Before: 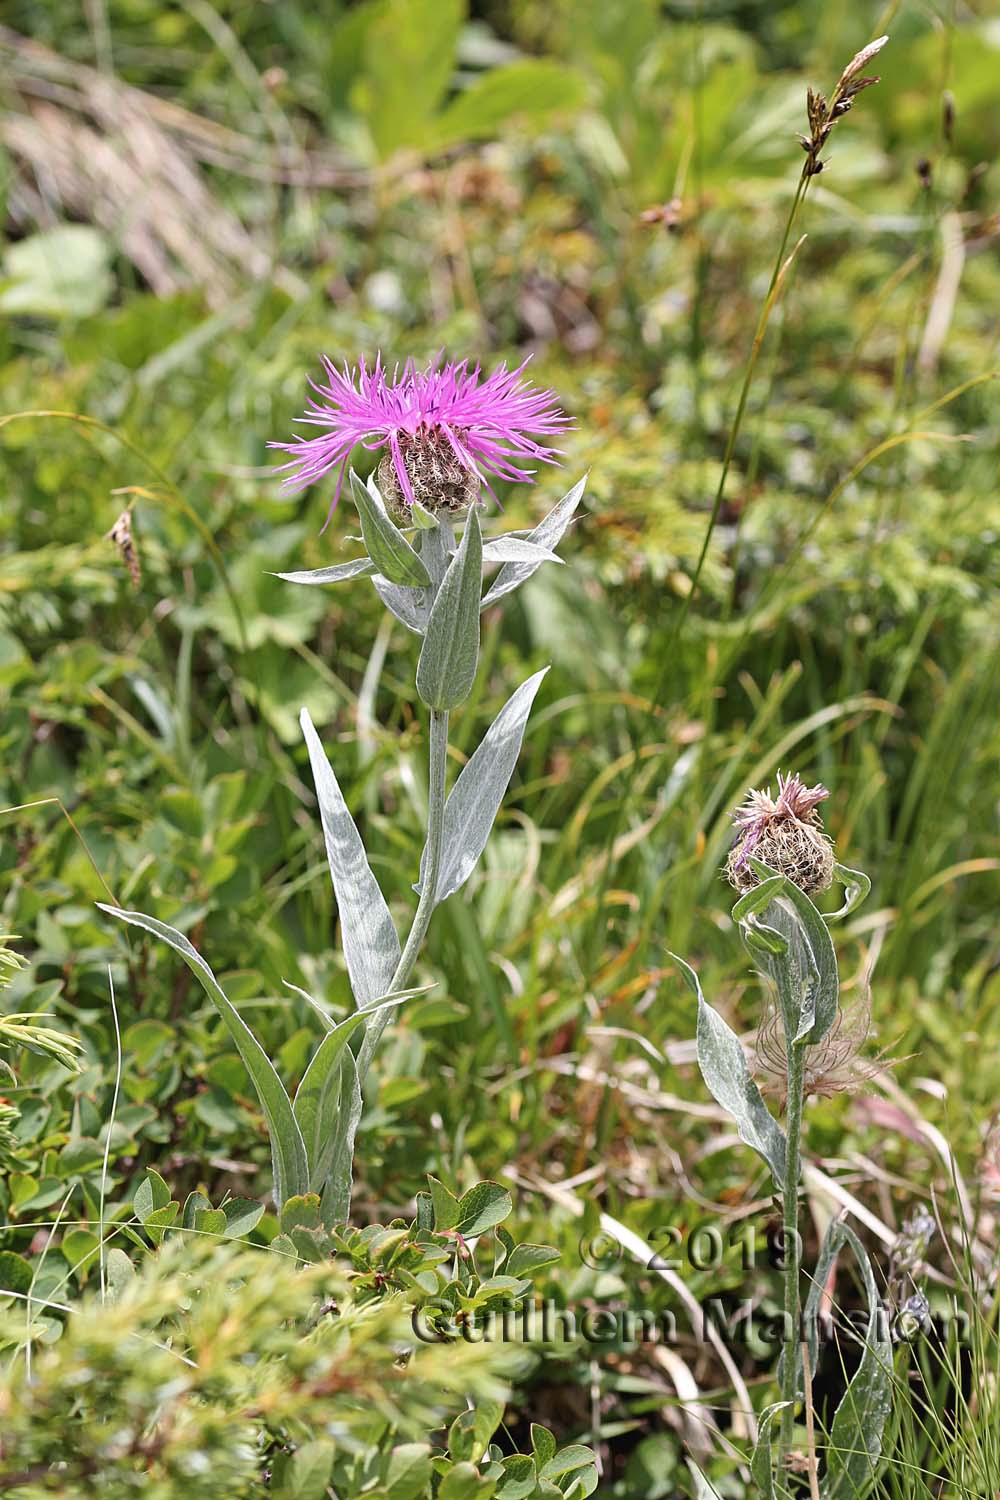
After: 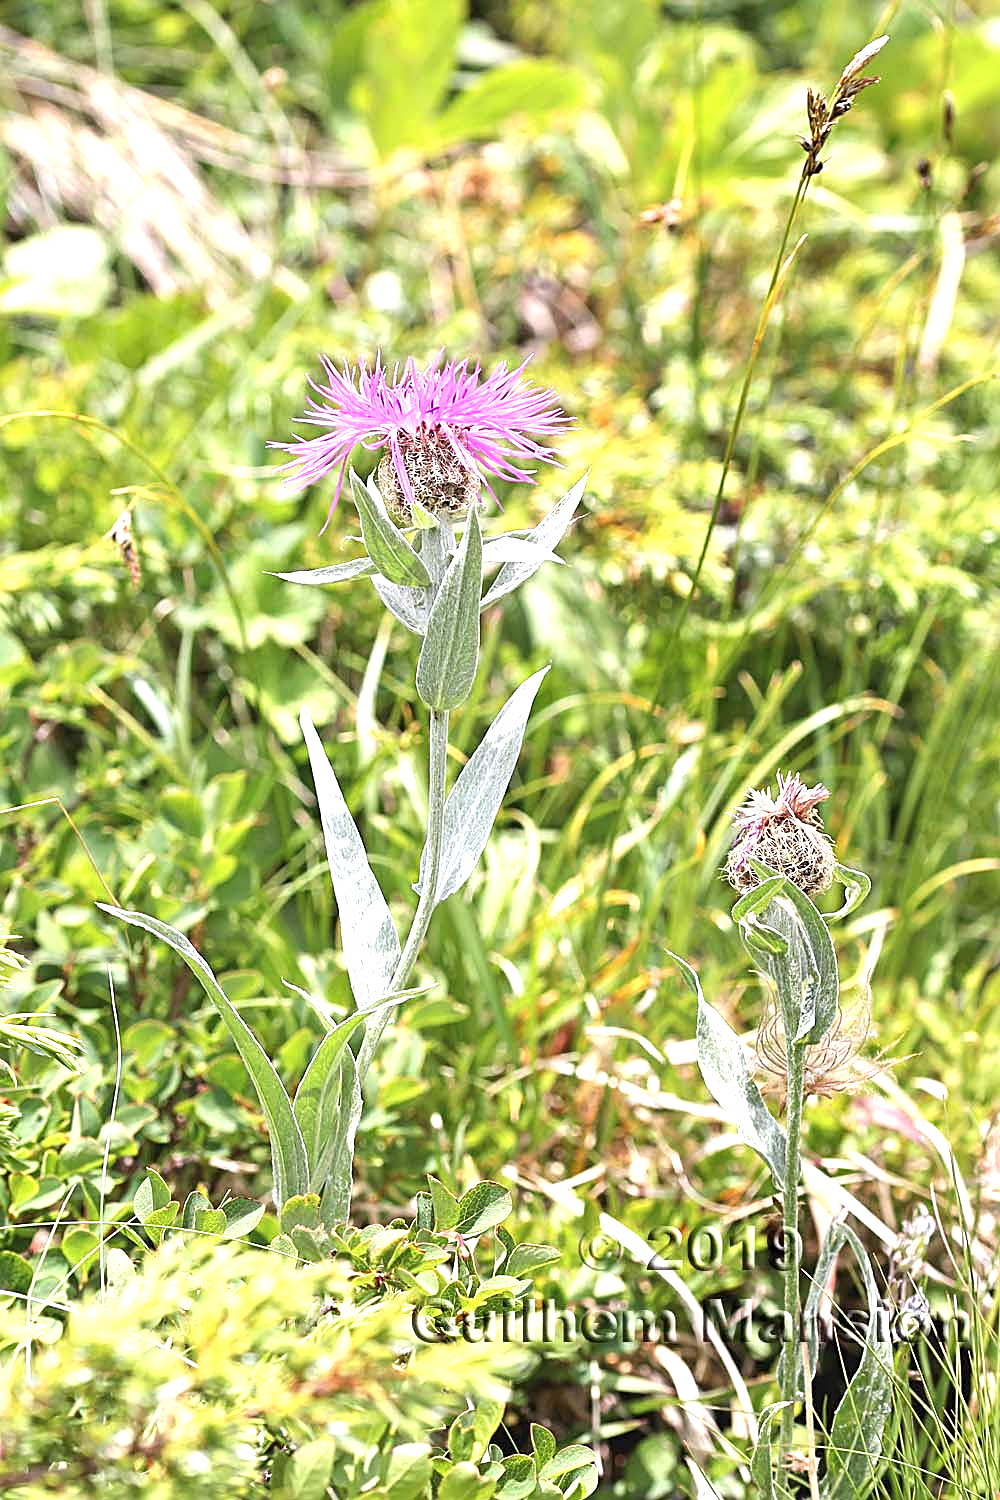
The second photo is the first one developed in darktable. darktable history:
exposure: exposure 1.16 EV, compensate exposure bias true, compensate highlight preservation false
sharpen: on, module defaults
